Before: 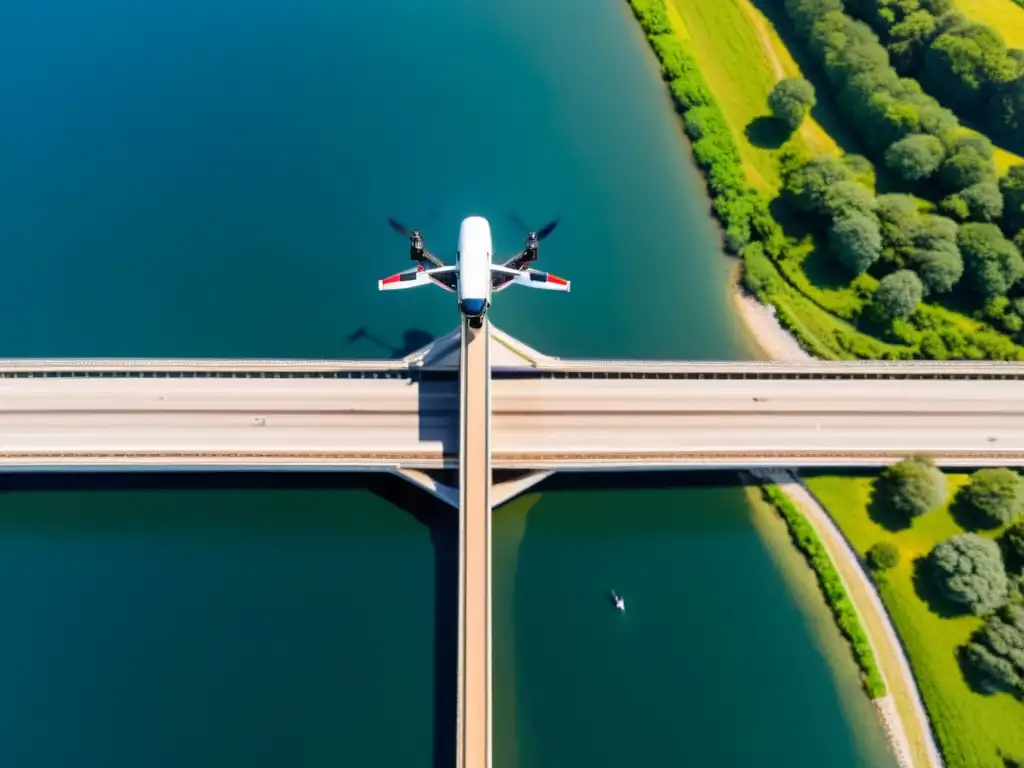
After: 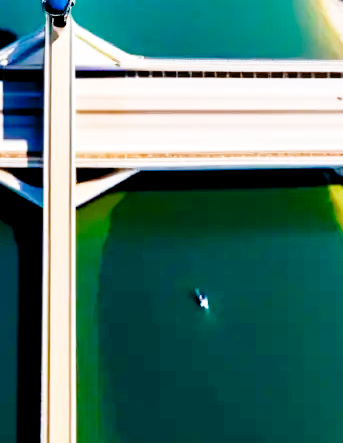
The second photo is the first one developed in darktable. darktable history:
base curve: curves: ch0 [(0, 0) (0.028, 0.03) (0.121, 0.232) (0.46, 0.748) (0.859, 0.968) (1, 1)], preserve colors none
color balance rgb: highlights gain › luminance 16.639%, highlights gain › chroma 2.902%, highlights gain › hue 260.85°, global offset › luminance -1.438%, perceptual saturation grading › global saturation 25.985%, perceptual saturation grading › highlights -28.68%, perceptual saturation grading › mid-tones 15.636%, perceptual saturation grading › shadows 33.58%
crop: left 40.68%, top 39.204%, right 25.82%, bottom 3.061%
shadows and highlights: shadows 29.71, highlights -30.28, low approximation 0.01, soften with gaussian
